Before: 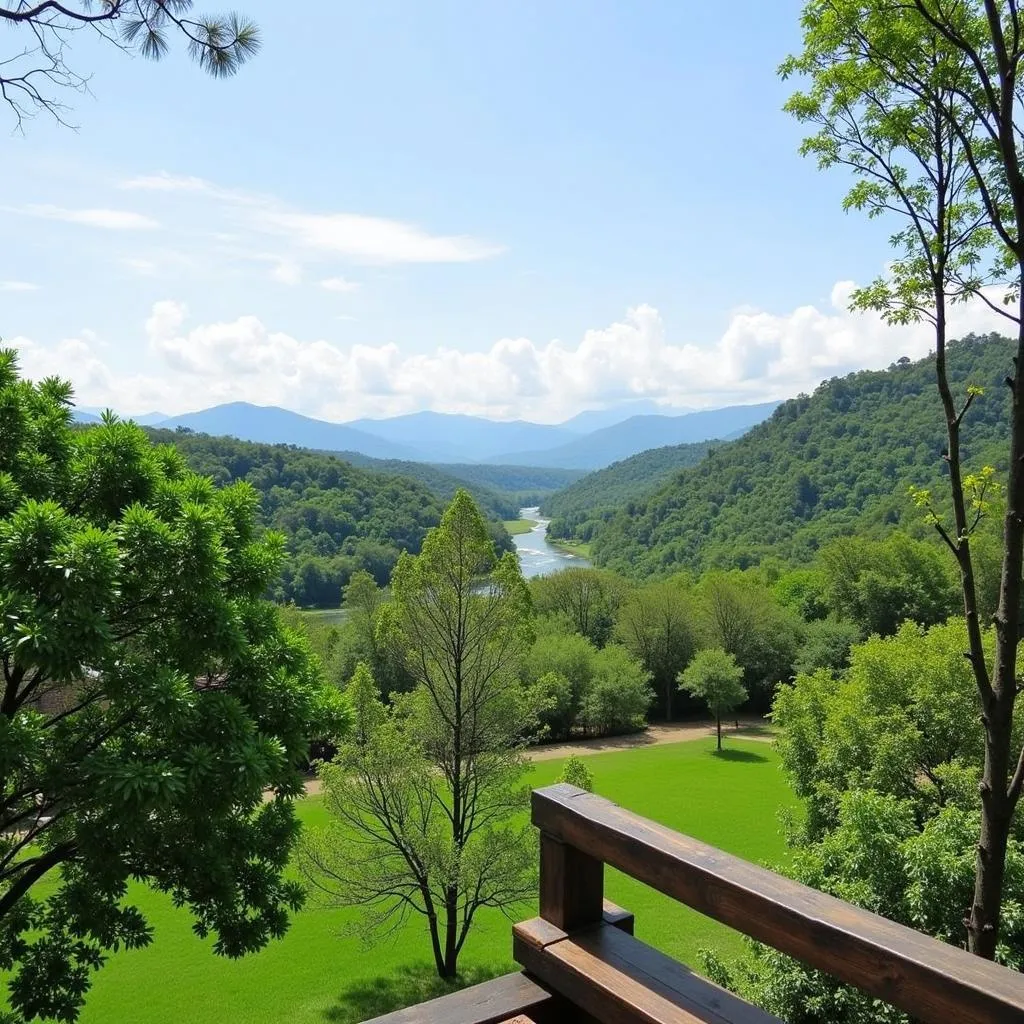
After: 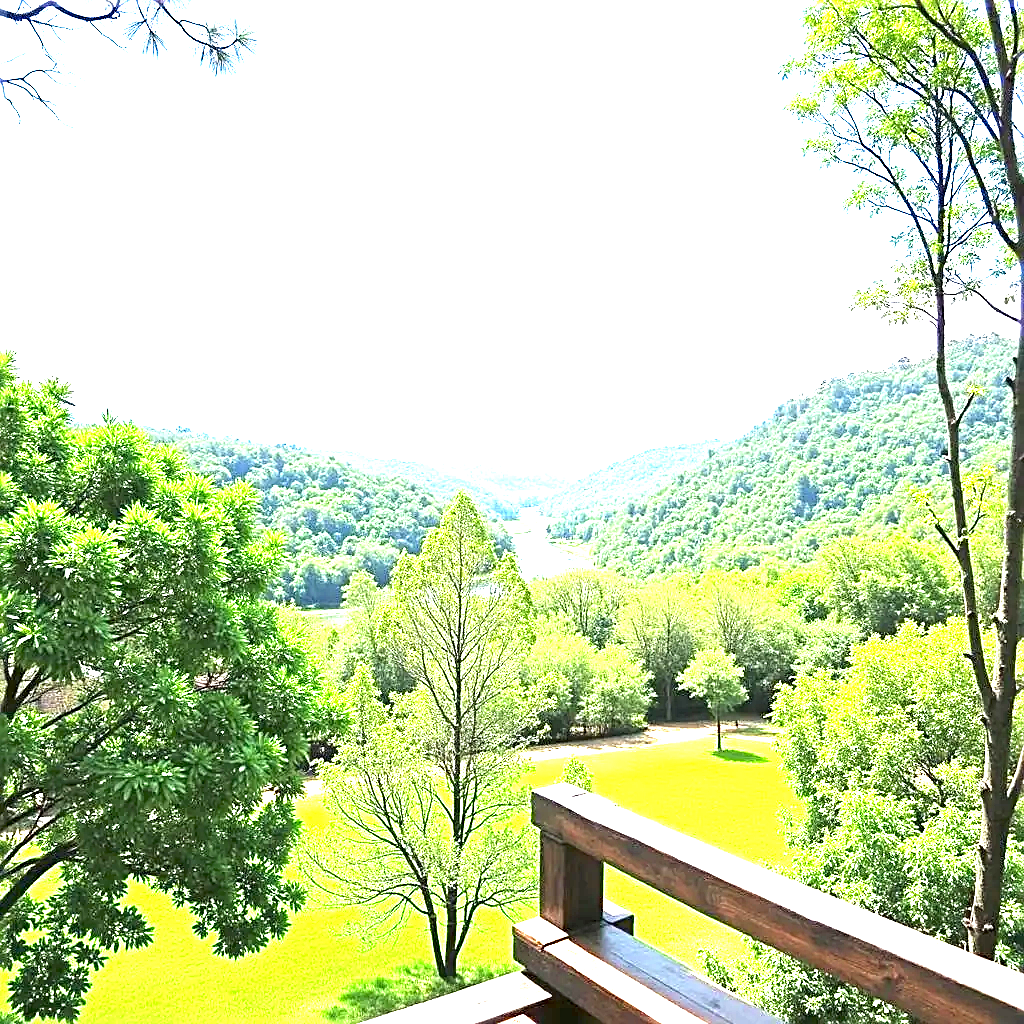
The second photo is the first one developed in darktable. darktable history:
exposure: exposure 3 EV, compensate highlight preservation false
sharpen: radius 2.584, amount 0.688
